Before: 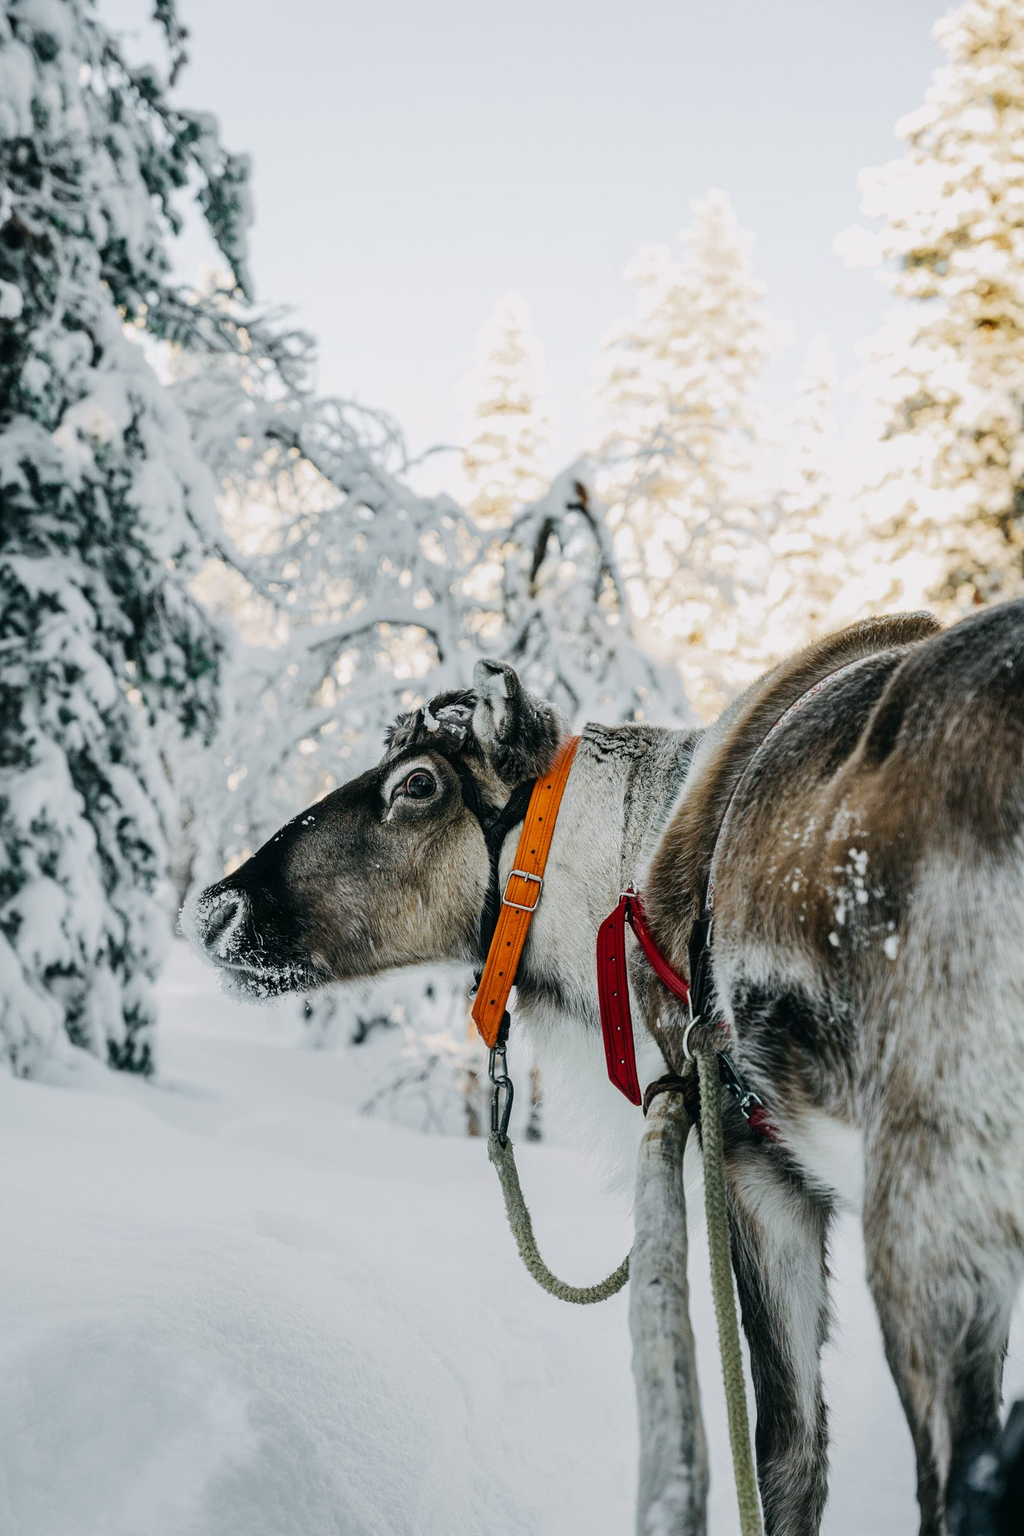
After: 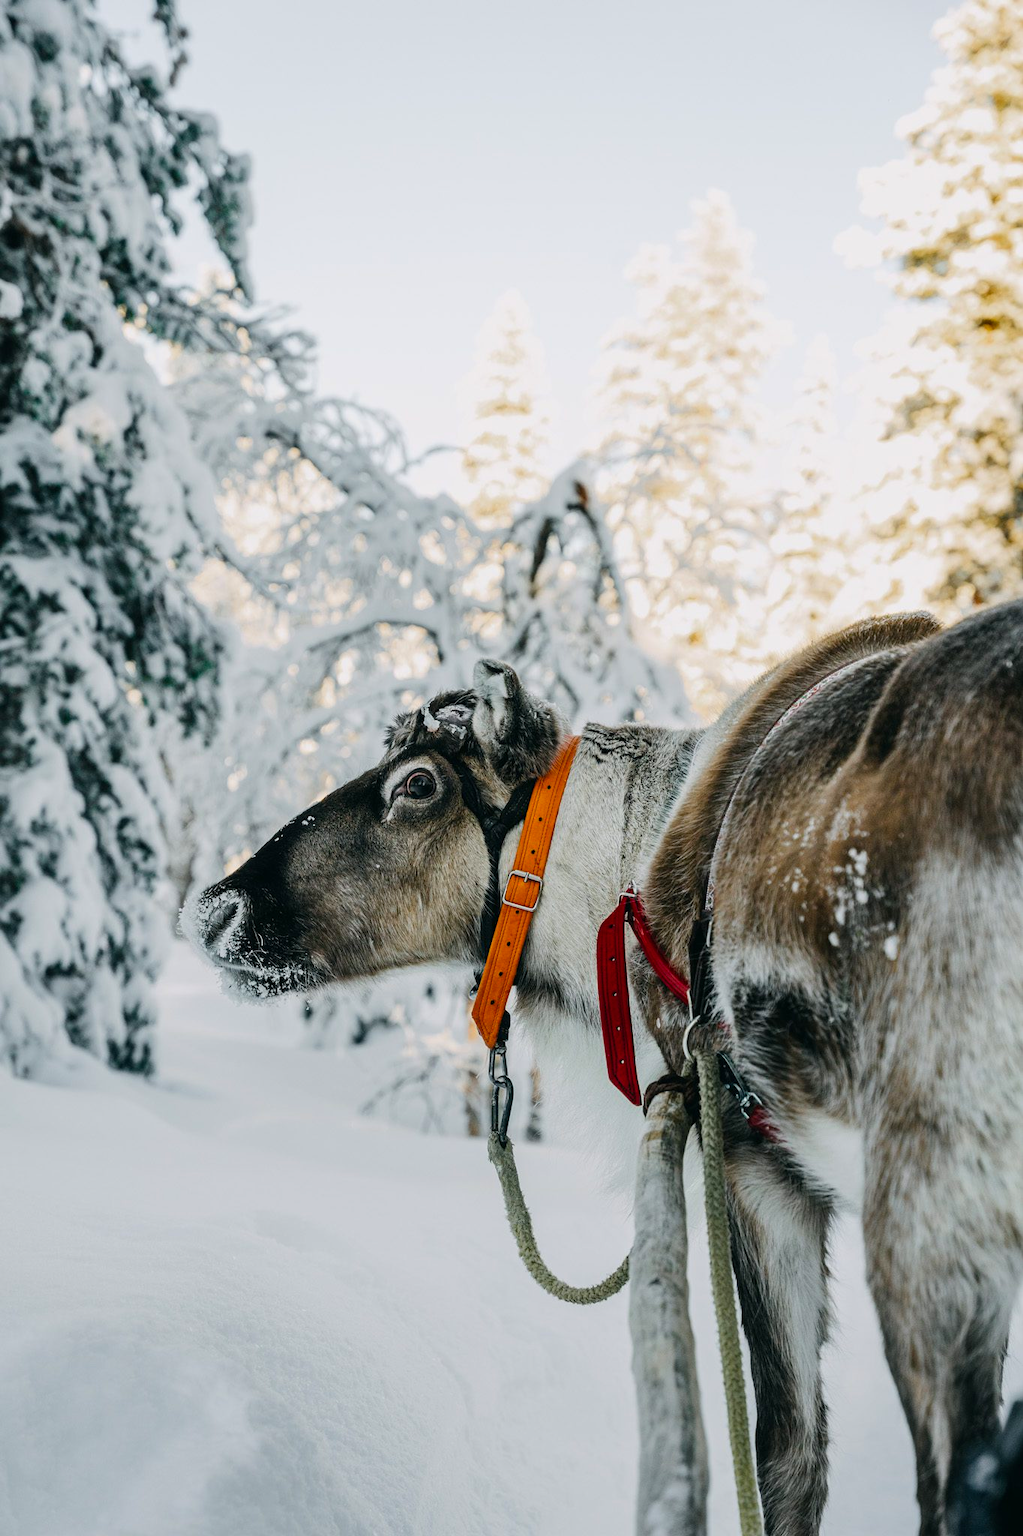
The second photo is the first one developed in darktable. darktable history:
color balance rgb: perceptual saturation grading › global saturation 19.384%
